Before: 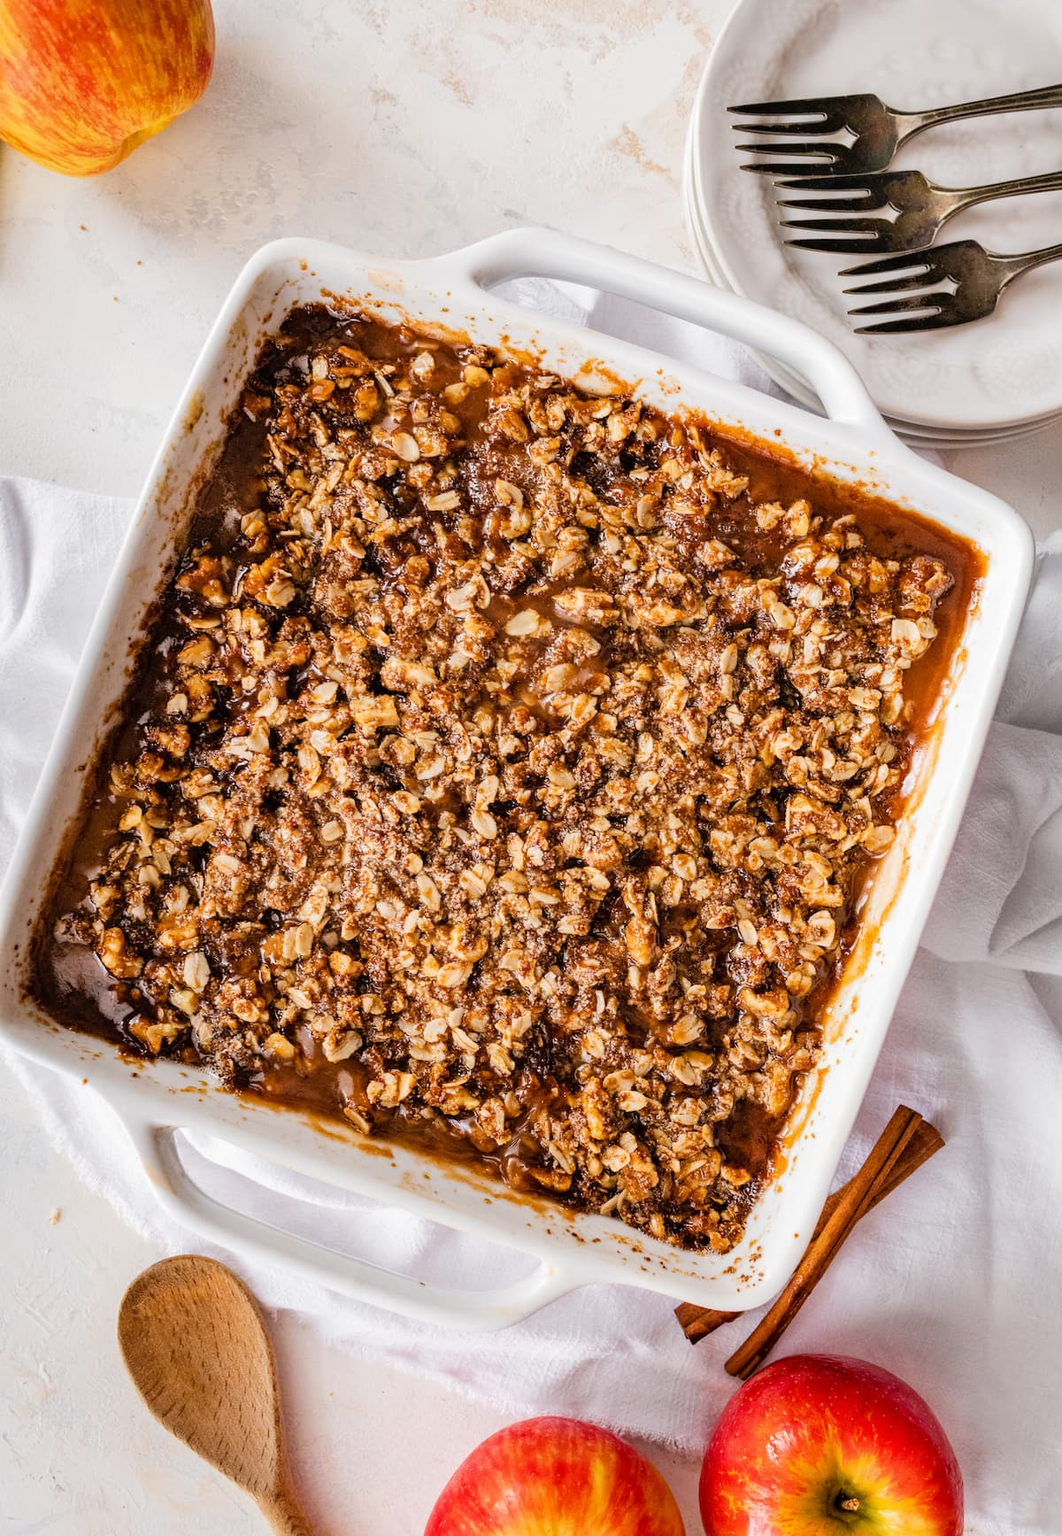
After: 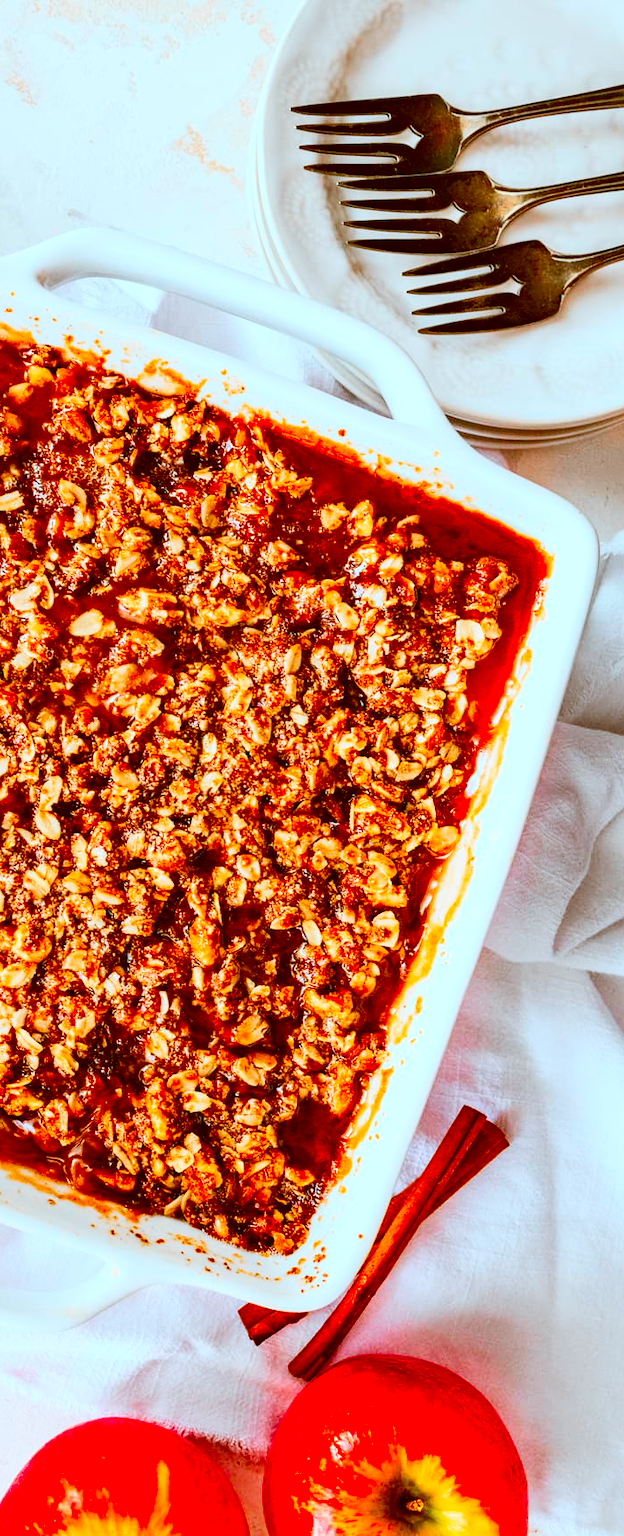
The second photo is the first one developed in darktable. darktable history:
contrast brightness saturation: contrast 0.266, brightness 0.016, saturation 0.853
color correction: highlights a* -14.4, highlights b* -16.48, shadows a* 10.2, shadows b* 28.9
crop: left 41.161%
color zones: curves: ch1 [(0, 0.679) (0.143, 0.647) (0.286, 0.261) (0.378, -0.011) (0.571, 0.396) (0.714, 0.399) (0.857, 0.406) (1, 0.679)]
